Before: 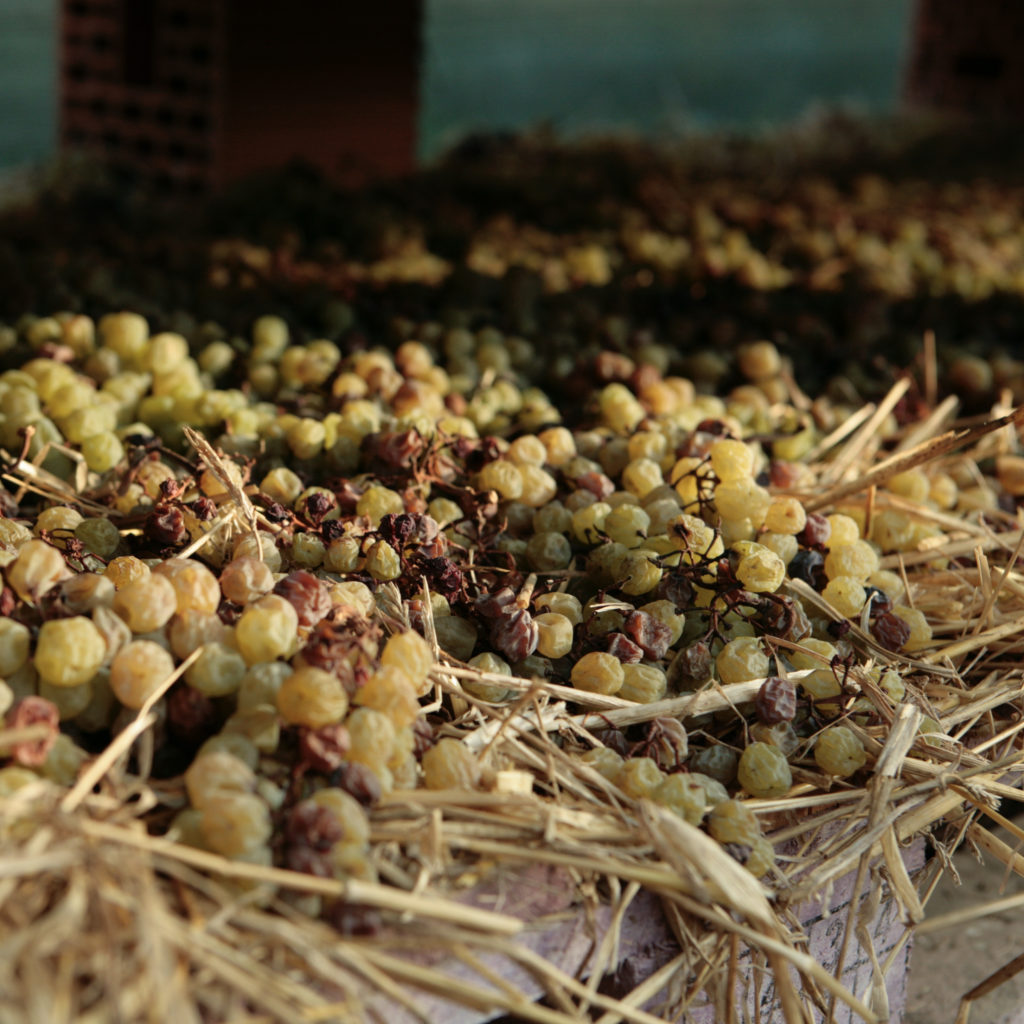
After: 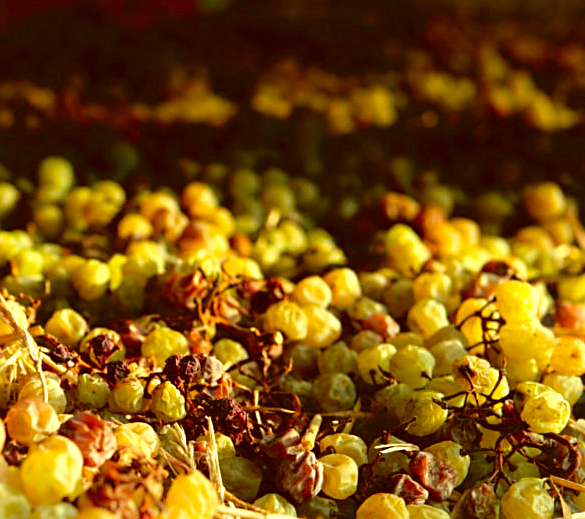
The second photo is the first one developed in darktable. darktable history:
exposure: black level correction 0, exposure 0.704 EV, compensate highlight preservation false
crop: left 21.019%, top 15.546%, right 21.785%, bottom 33.733%
shadows and highlights: shadows -20.76, highlights 98.89, highlights color adjustment 89.6%, soften with gaussian
color correction: highlights a* -5.52, highlights b* 9.8, shadows a* 9.39, shadows b* 24.9
sharpen: on, module defaults
velvia: on, module defaults
color balance rgb: perceptual saturation grading › global saturation 31.282%
